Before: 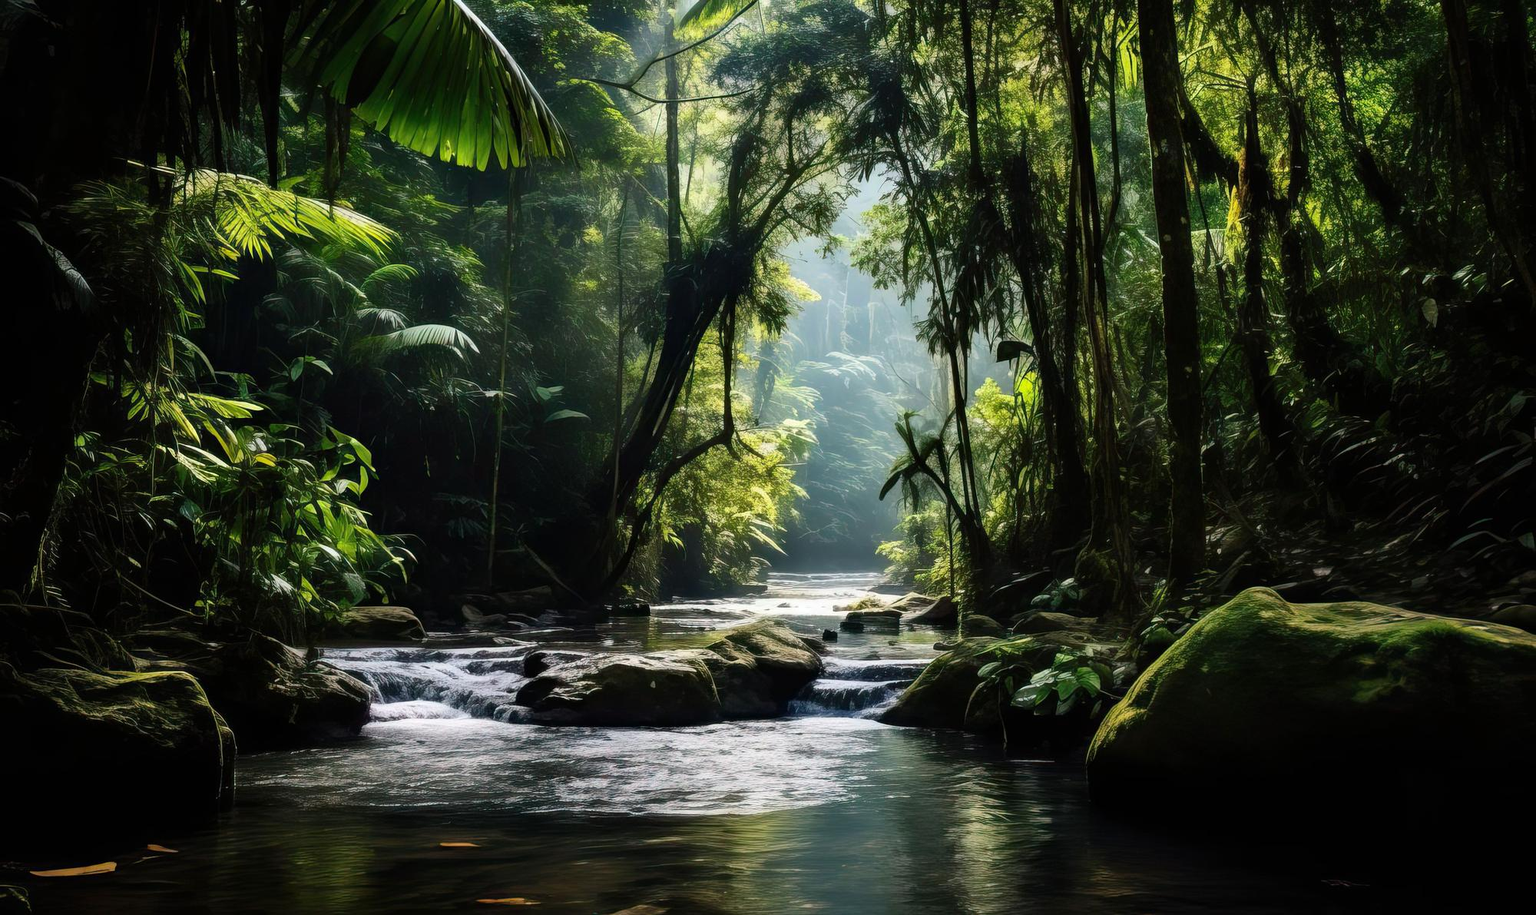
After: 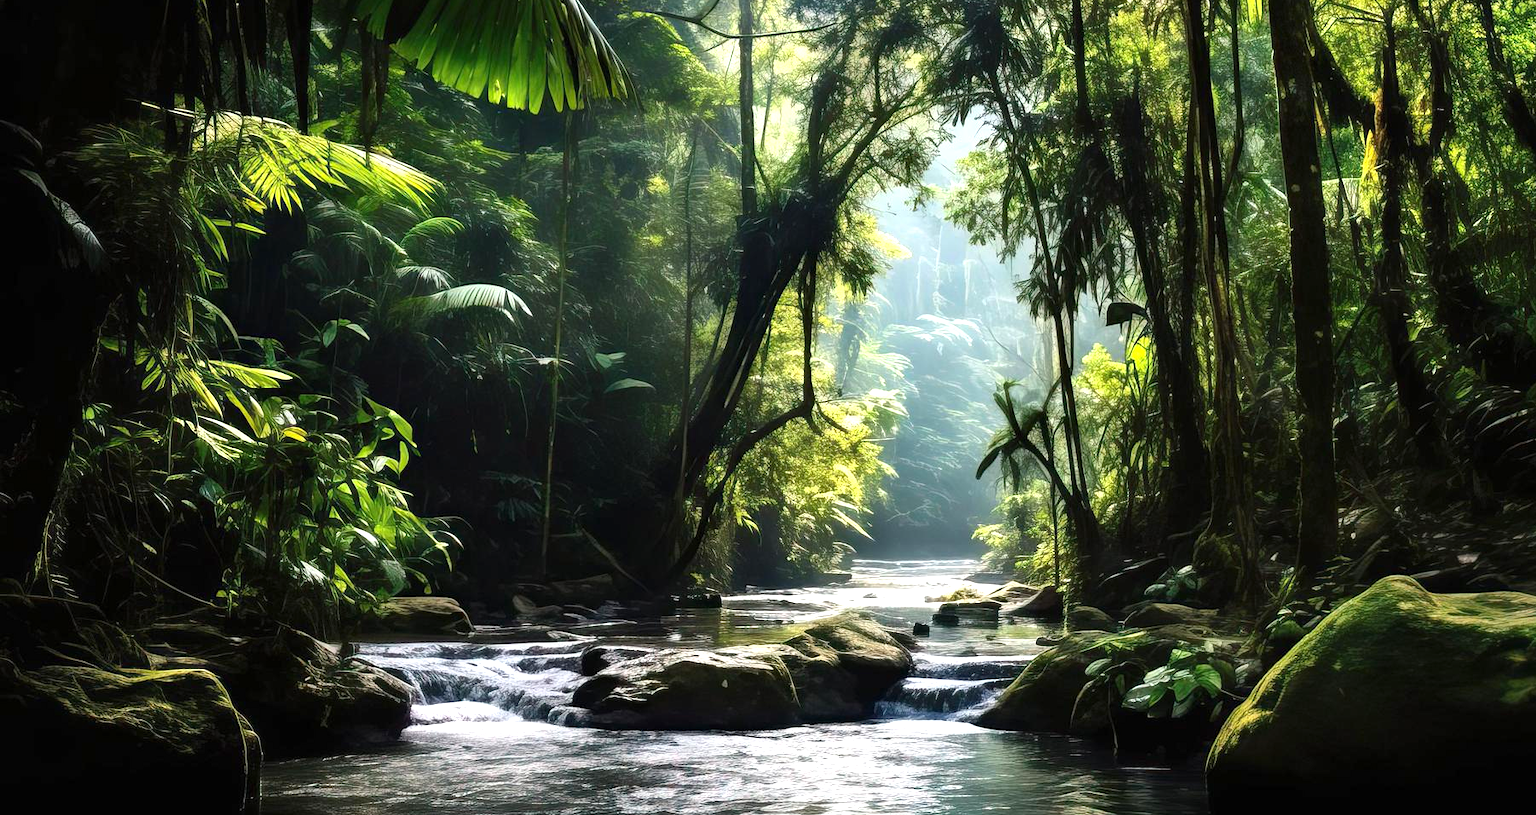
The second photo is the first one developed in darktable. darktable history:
exposure: black level correction 0, exposure 0.692 EV, compensate highlight preservation false
crop: top 7.521%, right 9.896%, bottom 12.089%
